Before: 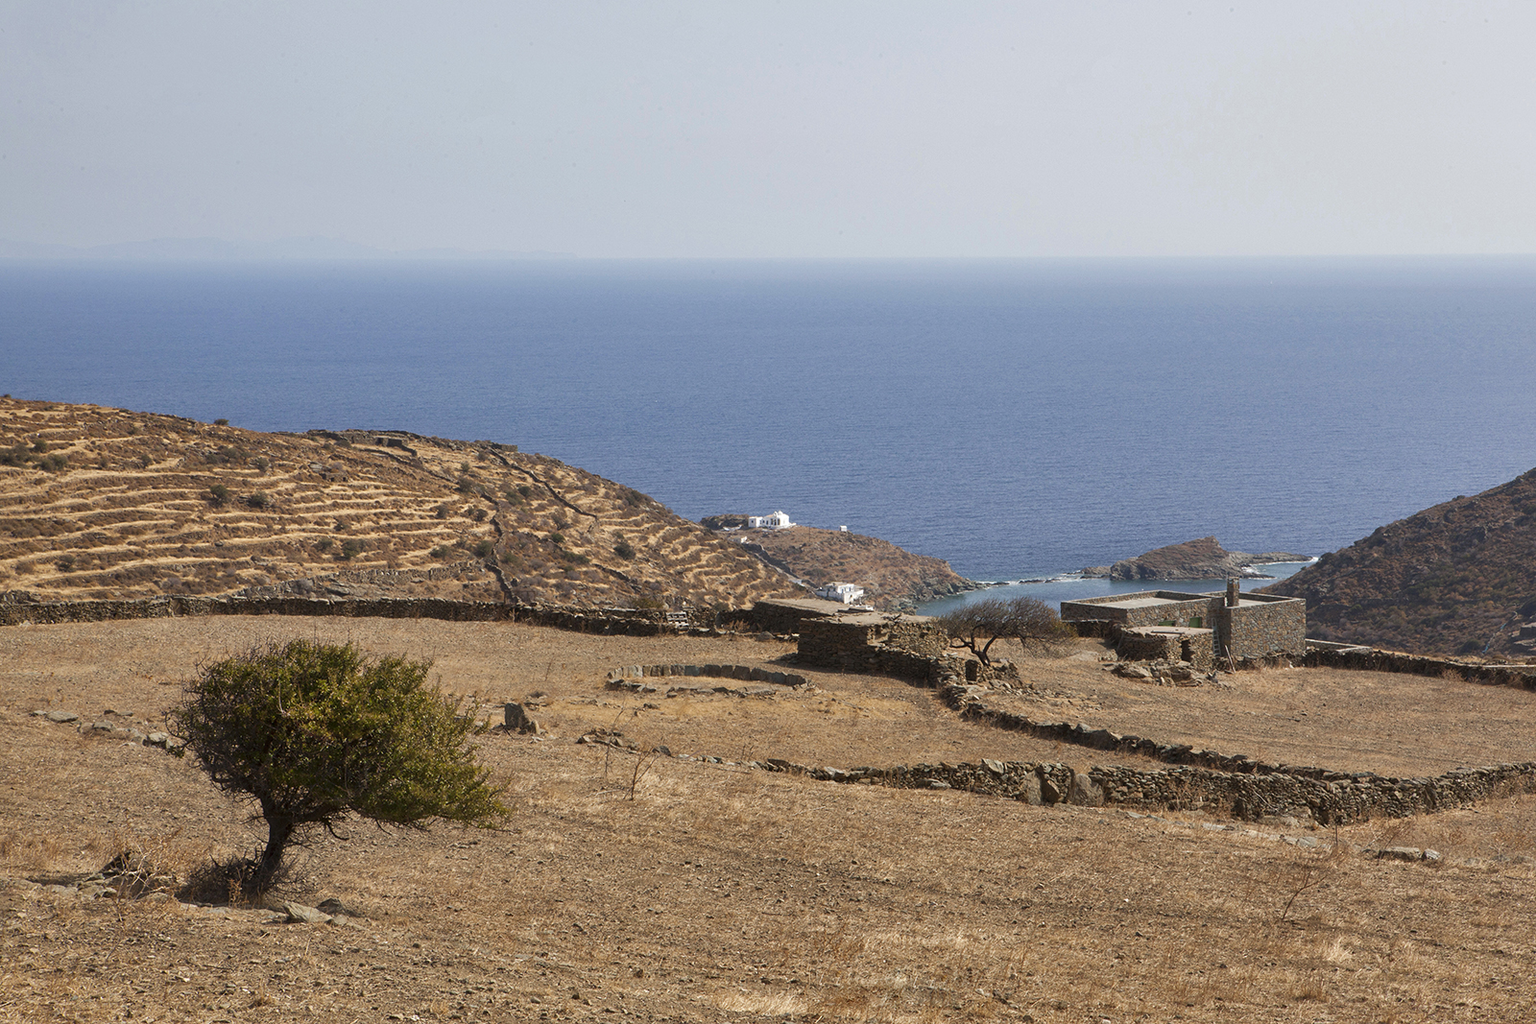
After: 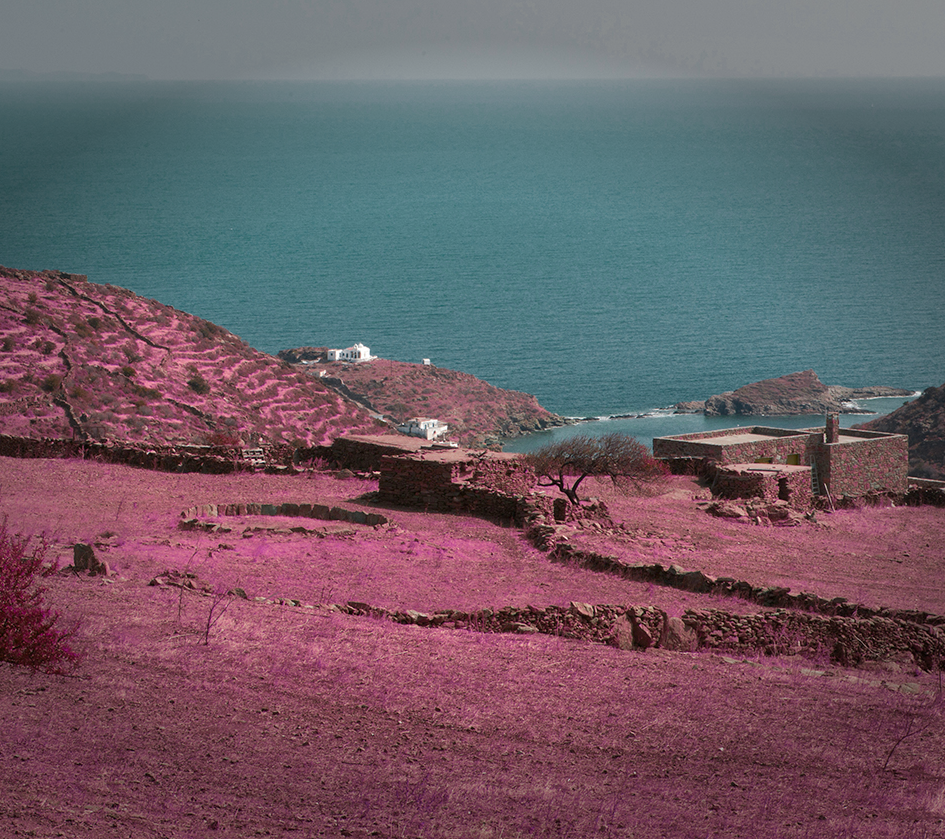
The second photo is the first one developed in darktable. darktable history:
vignetting: fall-off start 70.97%, brightness -0.584, saturation -0.118, width/height ratio 1.333
crop and rotate: left 28.256%, top 17.734%, right 12.656%, bottom 3.573%
white balance: emerald 1
color zones: curves: ch0 [(0.826, 0.353)]; ch1 [(0.242, 0.647) (0.889, 0.342)]; ch2 [(0.246, 0.089) (0.969, 0.068)]
